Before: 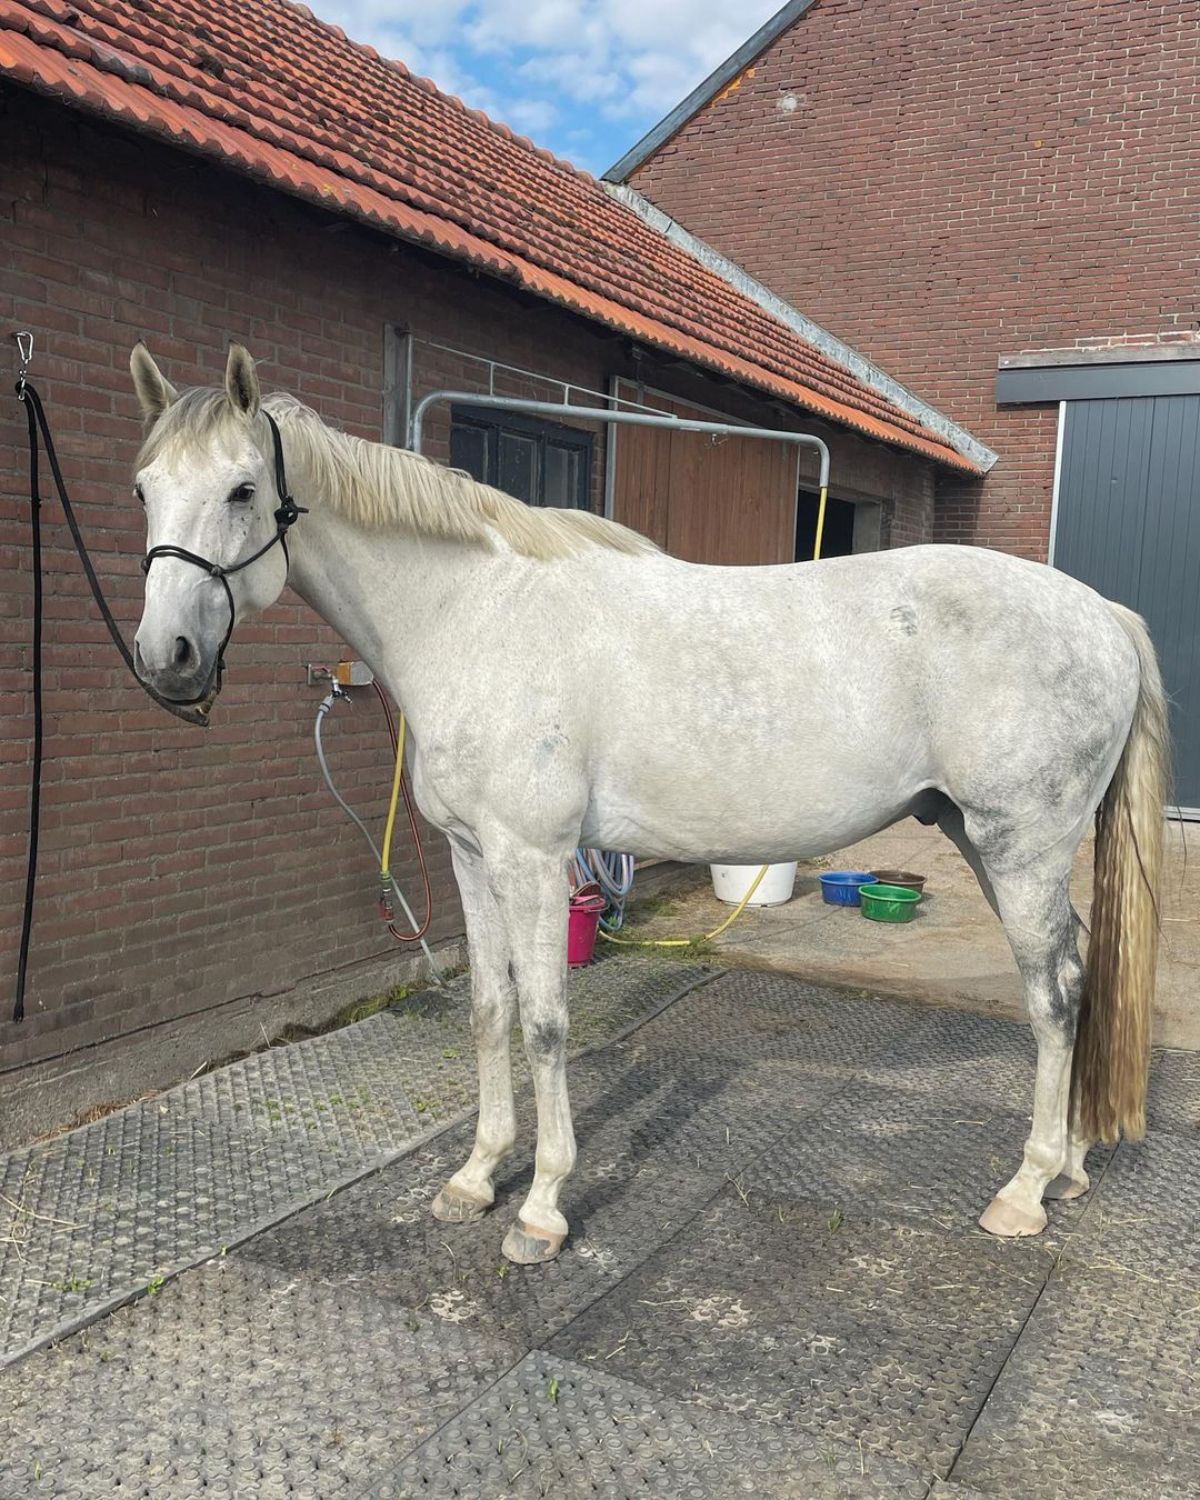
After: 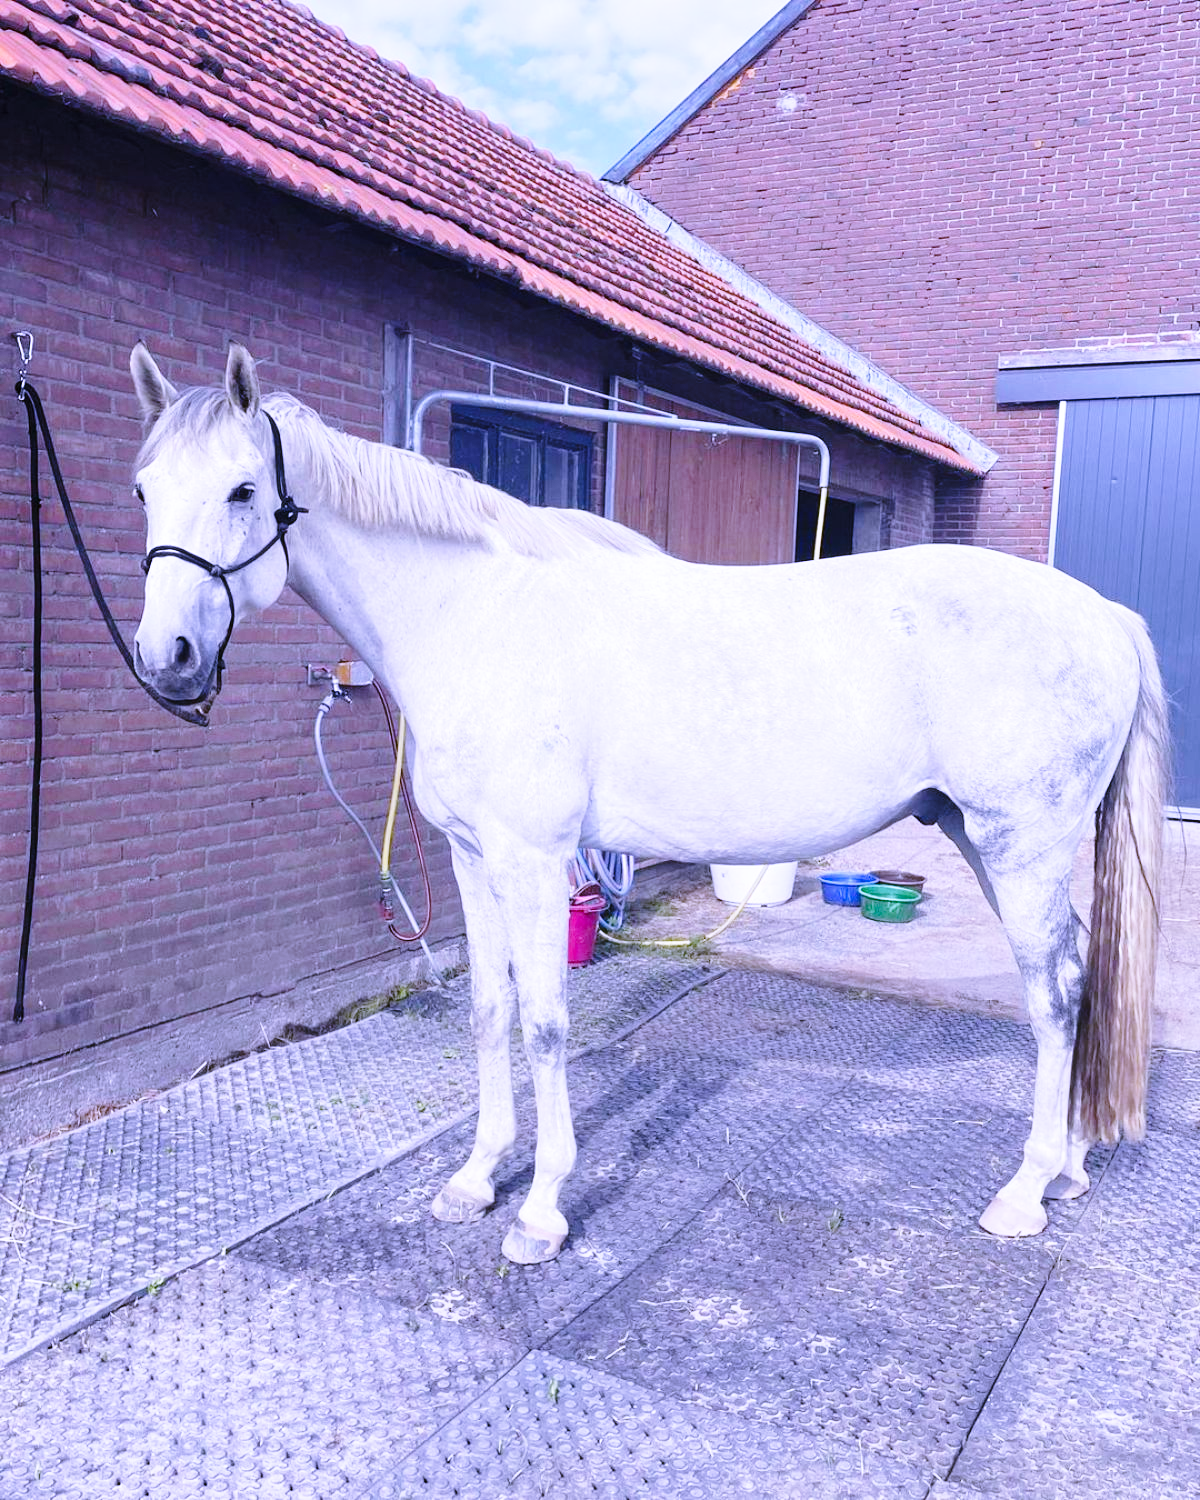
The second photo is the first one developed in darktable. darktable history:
white balance: red 0.98, blue 1.61
base curve: curves: ch0 [(0, 0) (0.028, 0.03) (0.121, 0.232) (0.46, 0.748) (0.859, 0.968) (1, 1)], preserve colors none
